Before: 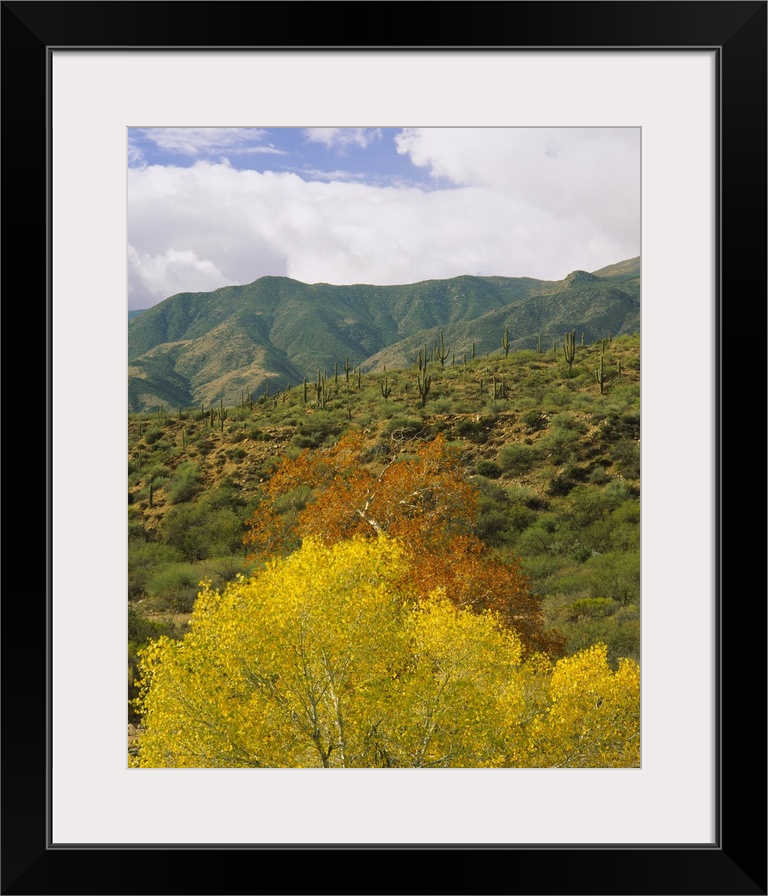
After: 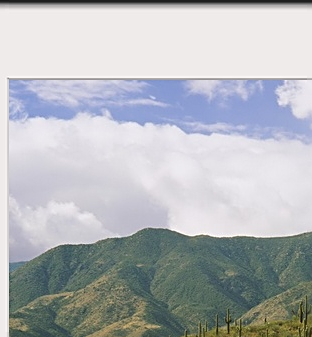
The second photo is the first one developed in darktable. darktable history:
crop: left 15.554%, top 5.458%, right 43.81%, bottom 56.884%
sharpen: on, module defaults
